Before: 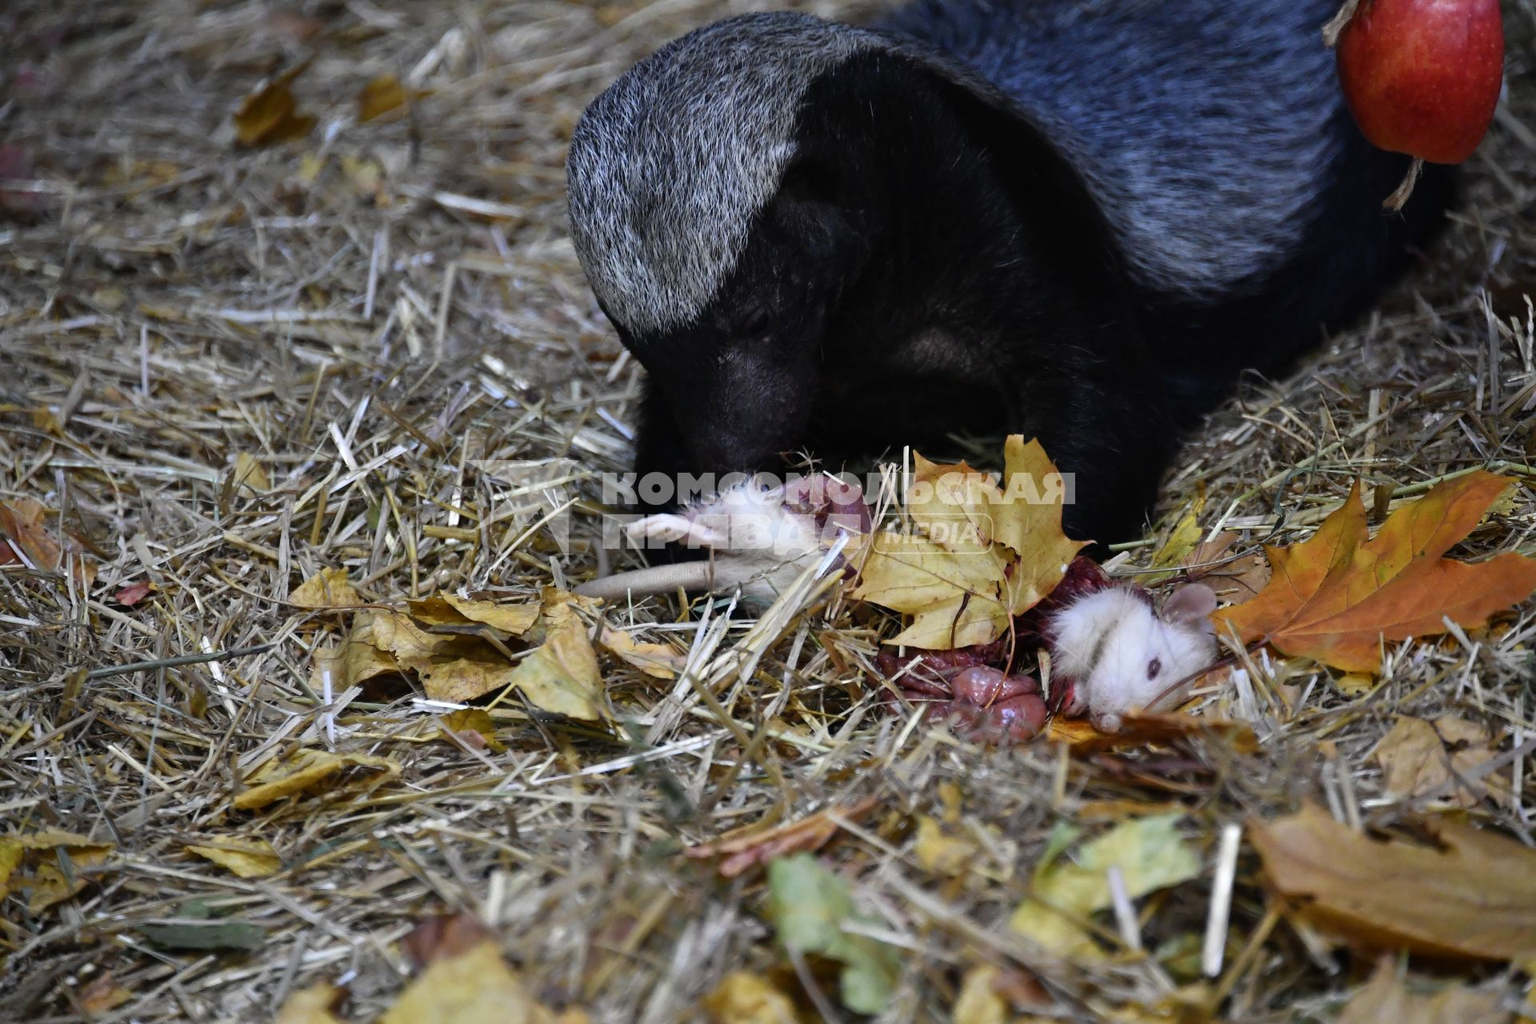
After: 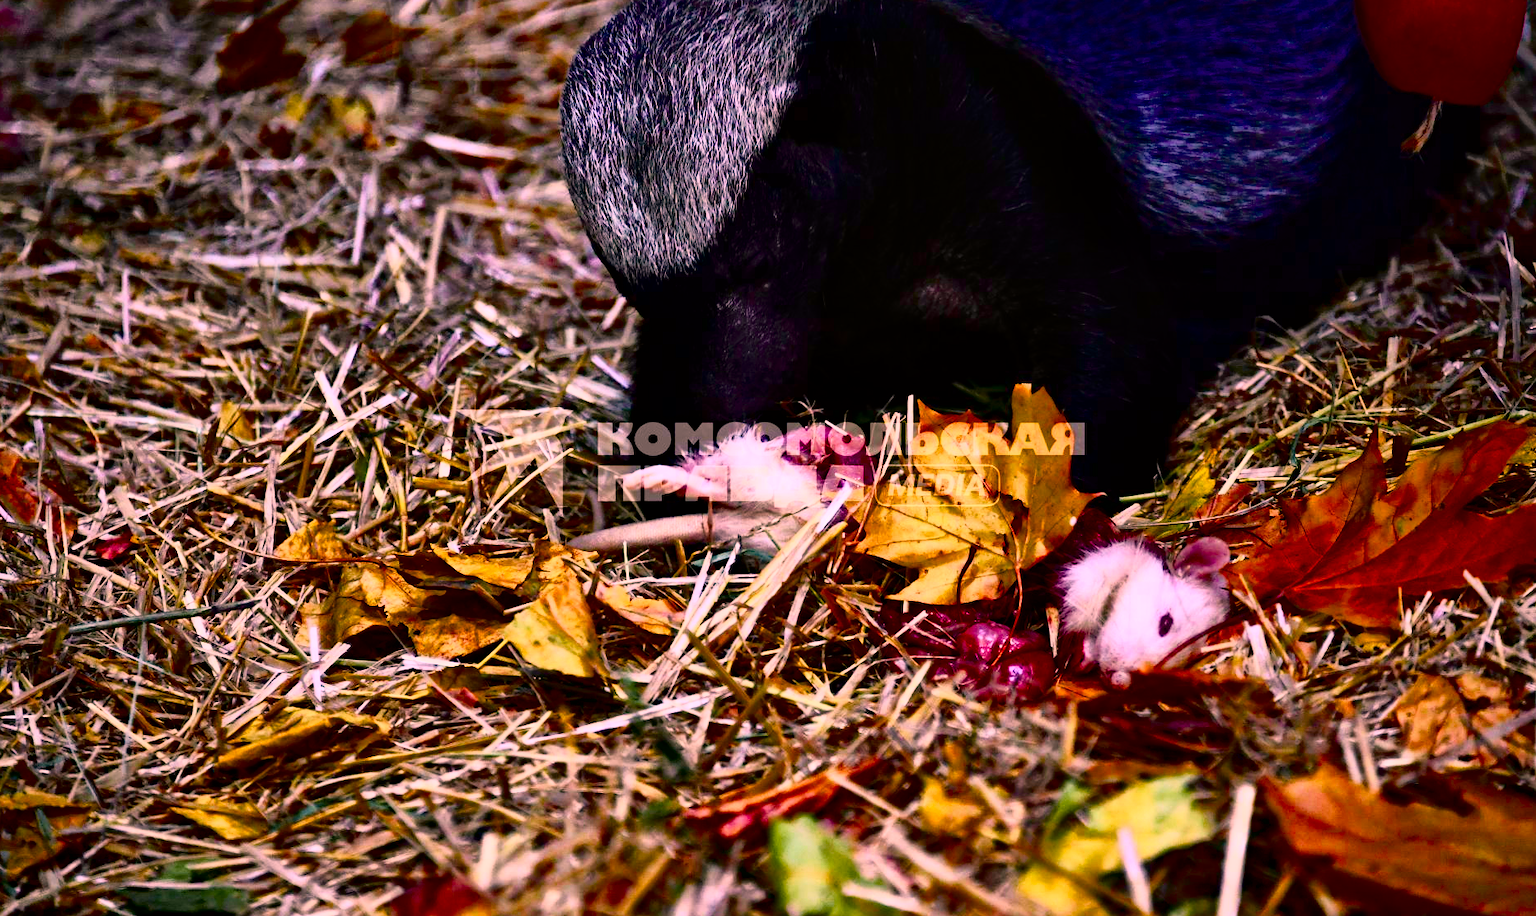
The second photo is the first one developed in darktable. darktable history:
tone equalizer: on, module defaults
contrast brightness saturation: contrast 0.207, brightness -0.104, saturation 0.207
tone curve: curves: ch0 [(0, 0.005) (0.103, 0.097) (0.18, 0.22) (0.378, 0.482) (0.504, 0.631) (0.663, 0.801) (0.834, 0.914) (1, 0.971)]; ch1 [(0, 0) (0.172, 0.123) (0.324, 0.253) (0.396, 0.388) (0.478, 0.461) (0.499, 0.498) (0.545, 0.587) (0.604, 0.692) (0.704, 0.818) (1, 1)]; ch2 [(0, 0) (0.411, 0.424) (0.496, 0.5) (0.521, 0.537) (0.555, 0.585) (0.628, 0.703) (1, 1)], color space Lab, independent channels, preserve colors none
crop: left 1.488%, top 6.106%, right 1.419%, bottom 6.962%
haze removal: compatibility mode true
local contrast: mode bilateral grid, contrast 20, coarseness 49, detail 162%, midtone range 0.2
color balance rgb: highlights gain › chroma 4.508%, highlights gain › hue 31.77°, perceptual saturation grading › global saturation 23.753%, perceptual saturation grading › highlights -23.595%, perceptual saturation grading › mid-tones 24.188%, perceptual saturation grading › shadows 39.95%, global vibrance 16.697%, saturation formula JzAzBz (2021)
